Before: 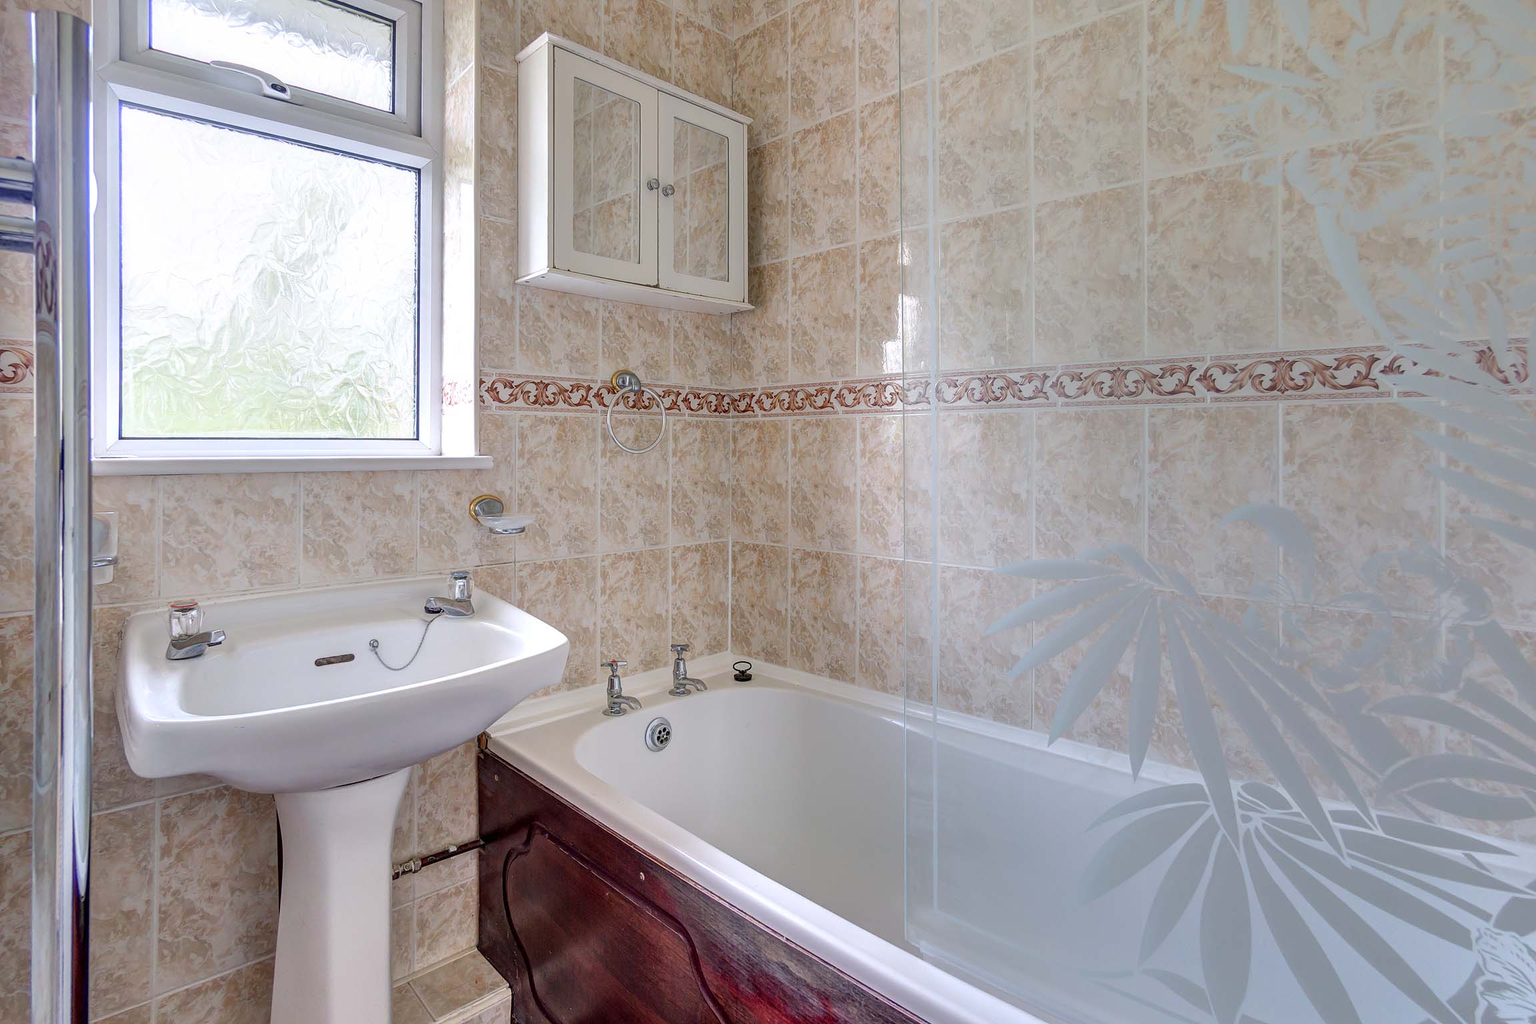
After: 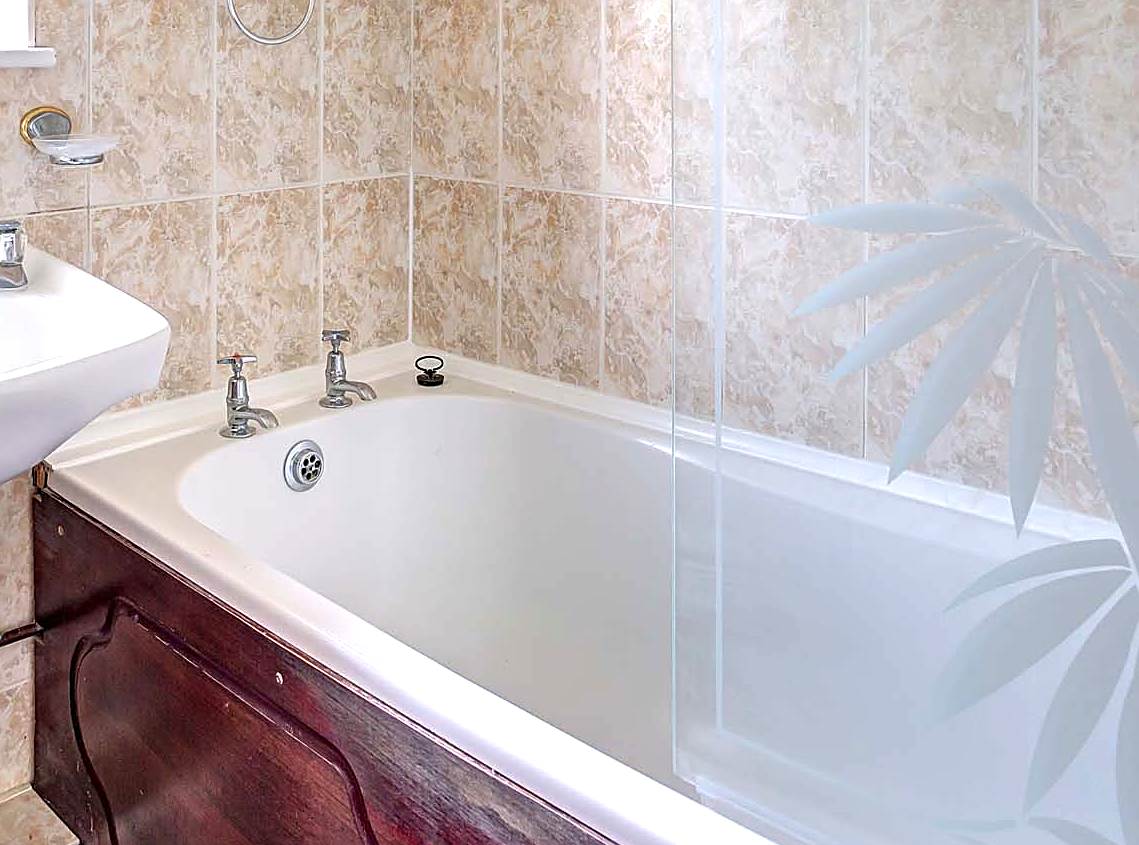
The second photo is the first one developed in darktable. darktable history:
crop: left 29.697%, top 41.42%, right 20.834%, bottom 3.508%
exposure: exposure 0.661 EV, compensate highlight preservation false
sharpen: on, module defaults
